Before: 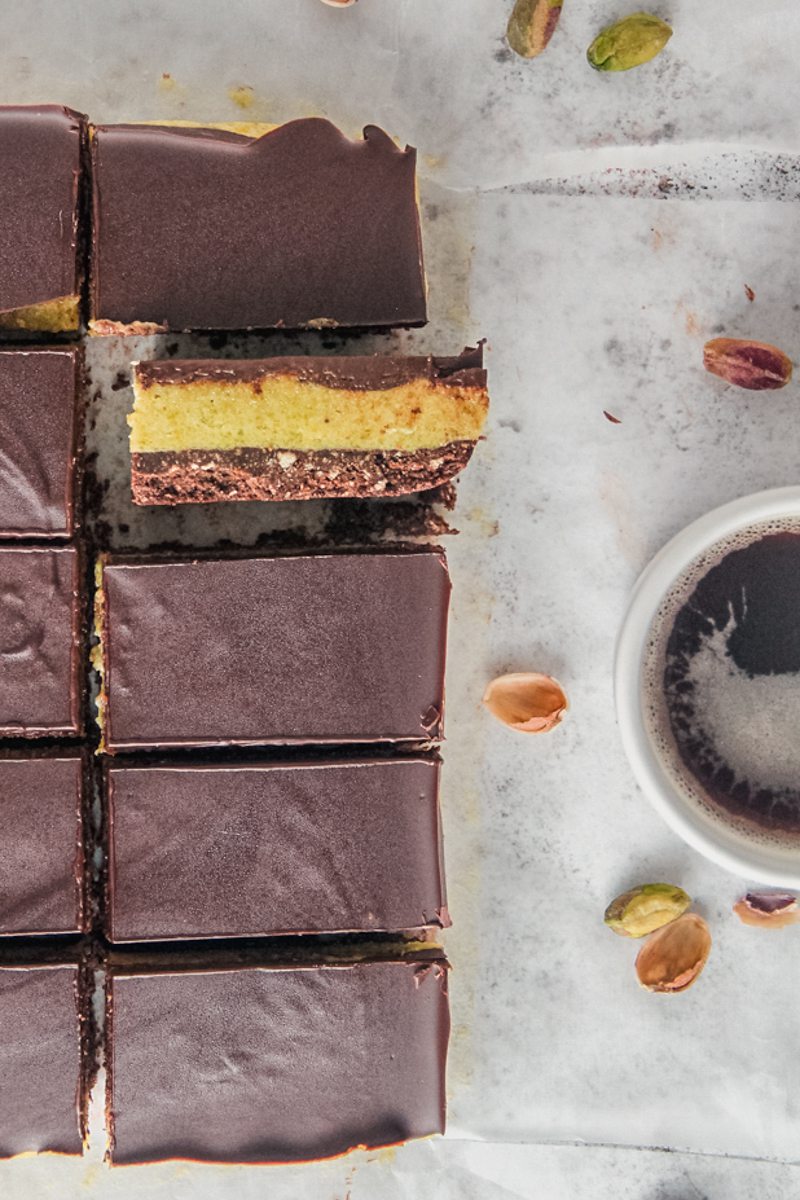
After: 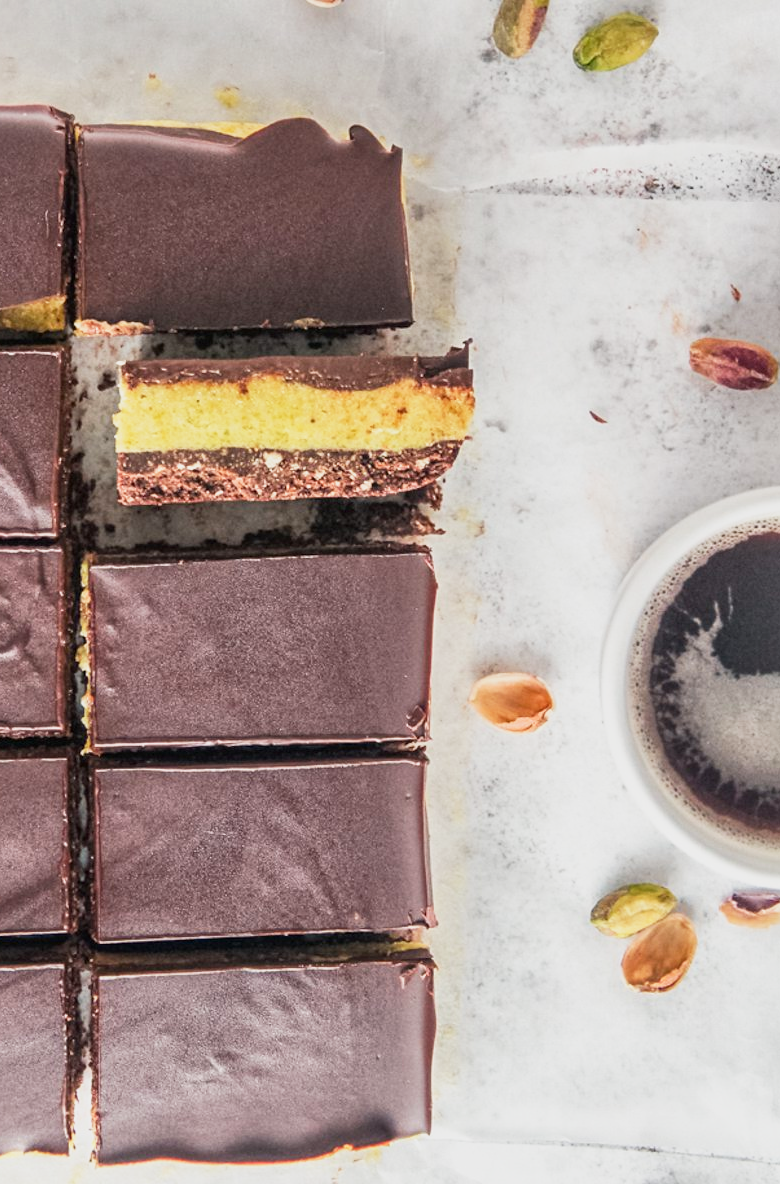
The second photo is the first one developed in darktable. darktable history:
crop and rotate: left 1.774%, right 0.633%, bottom 1.28%
base curve: curves: ch0 [(0, 0) (0.088, 0.125) (0.176, 0.251) (0.354, 0.501) (0.613, 0.749) (1, 0.877)], preserve colors none
